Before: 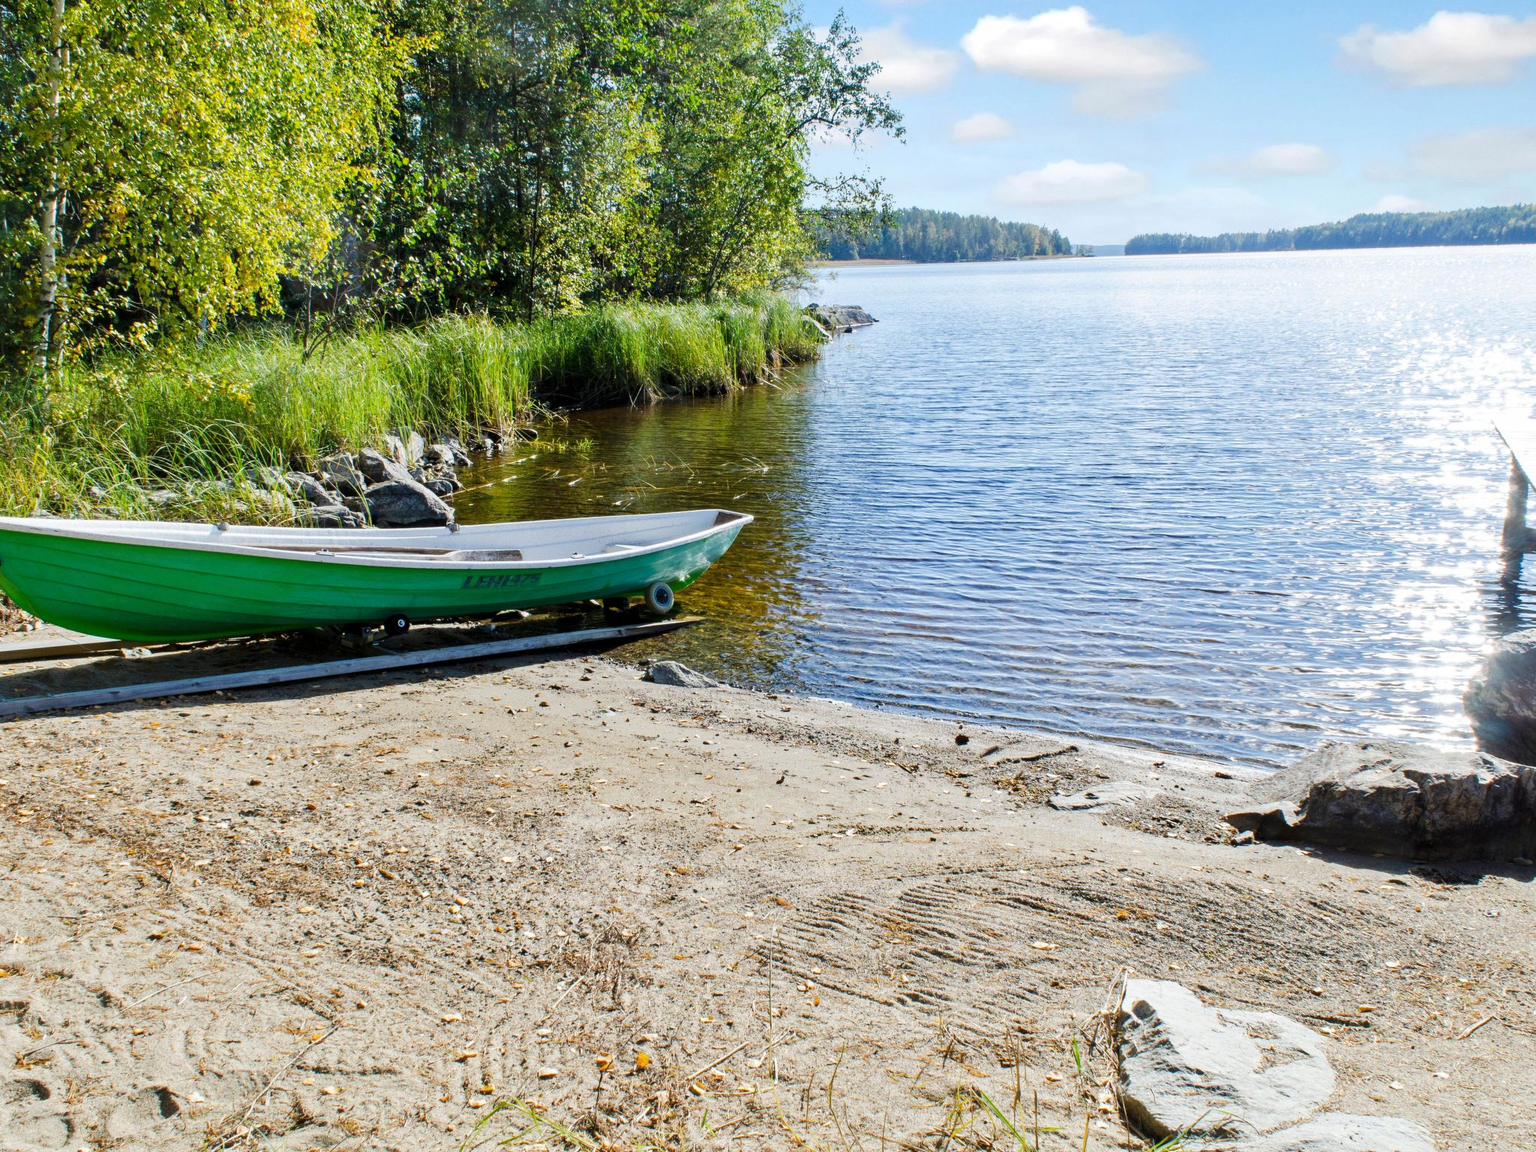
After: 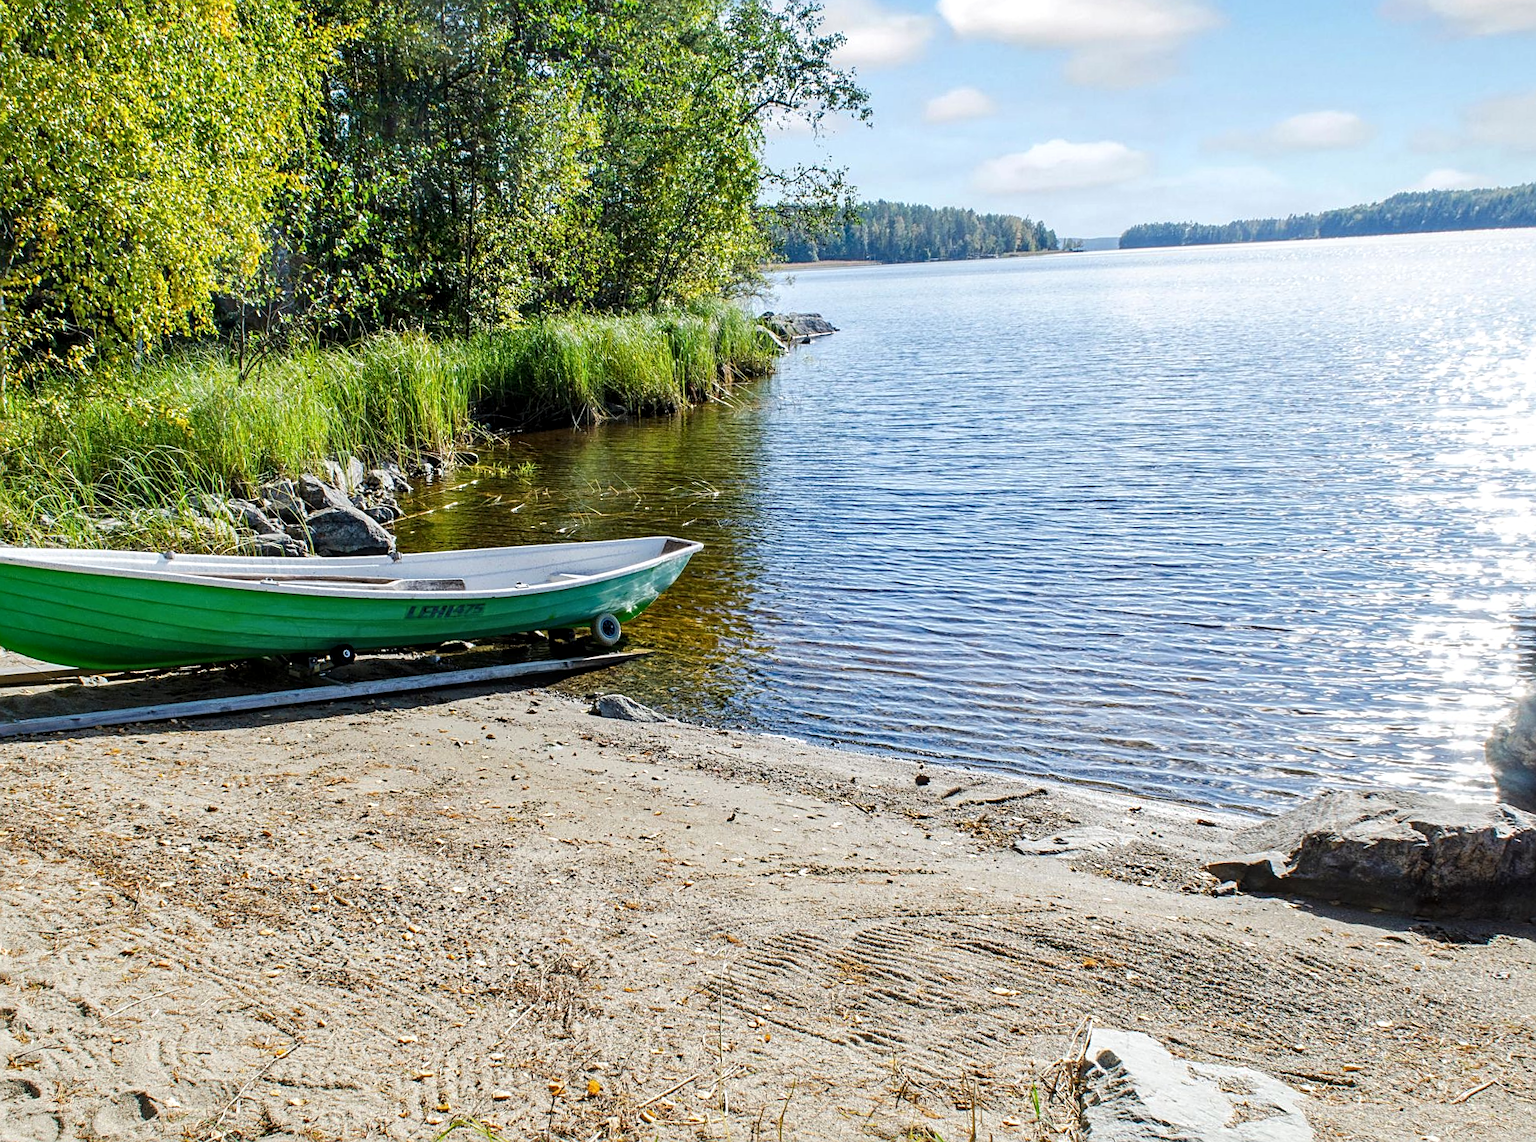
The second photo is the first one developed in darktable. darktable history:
local contrast: on, module defaults
rotate and perspective: rotation 0.062°, lens shift (vertical) 0.115, lens shift (horizontal) -0.133, crop left 0.047, crop right 0.94, crop top 0.061, crop bottom 0.94
sharpen: on, module defaults
